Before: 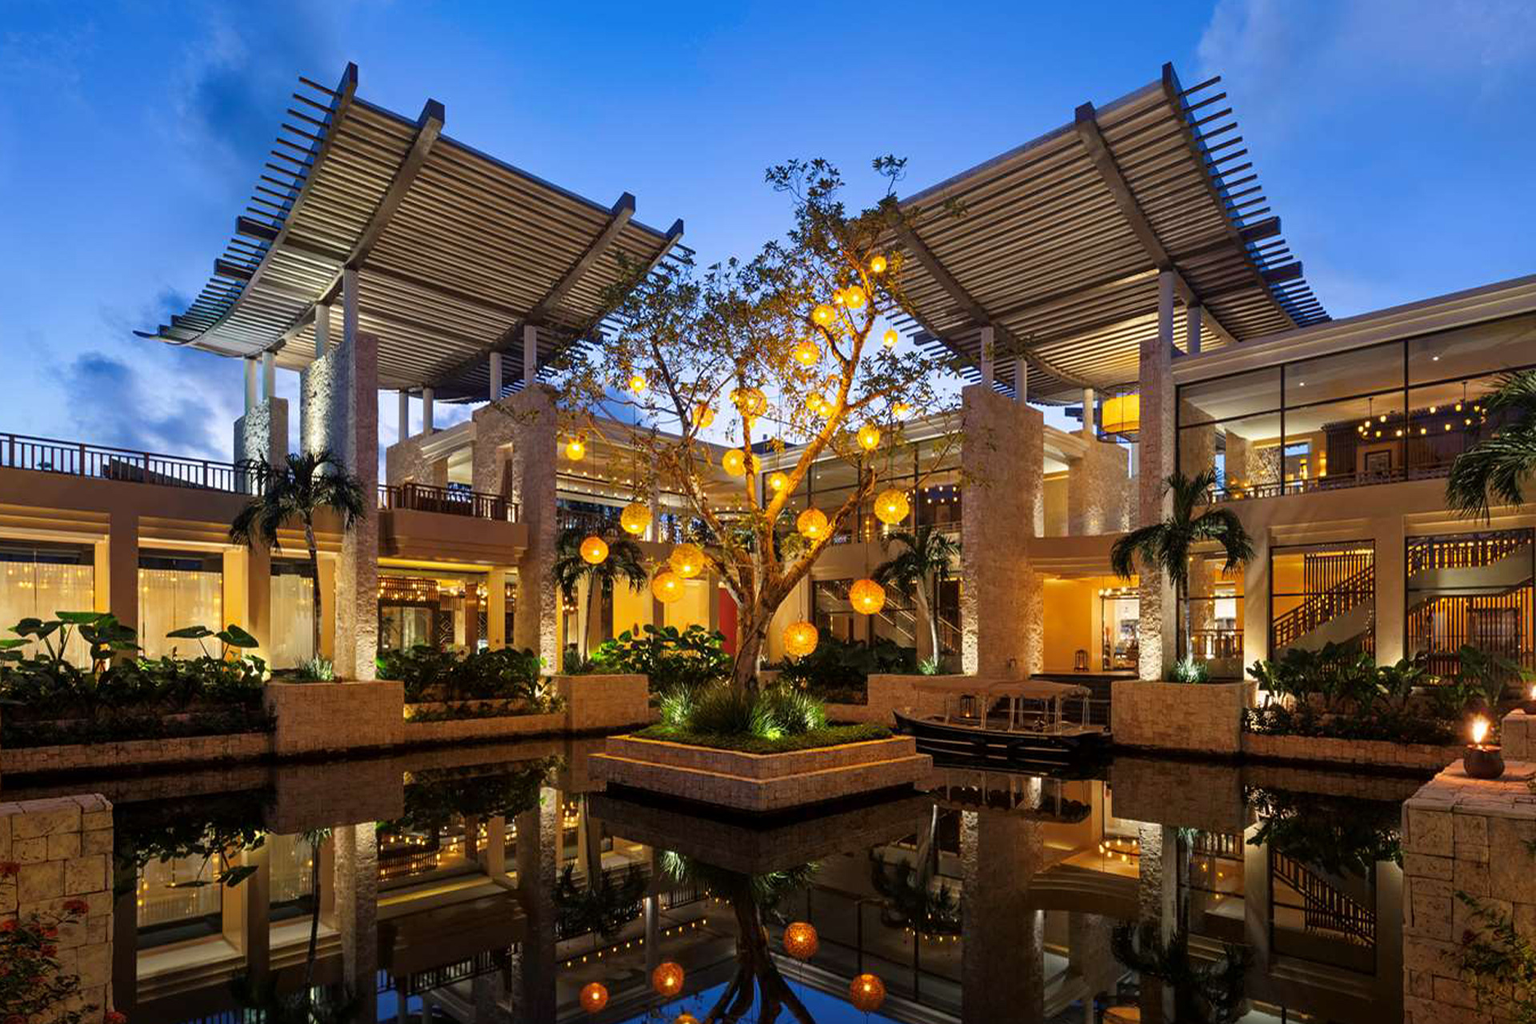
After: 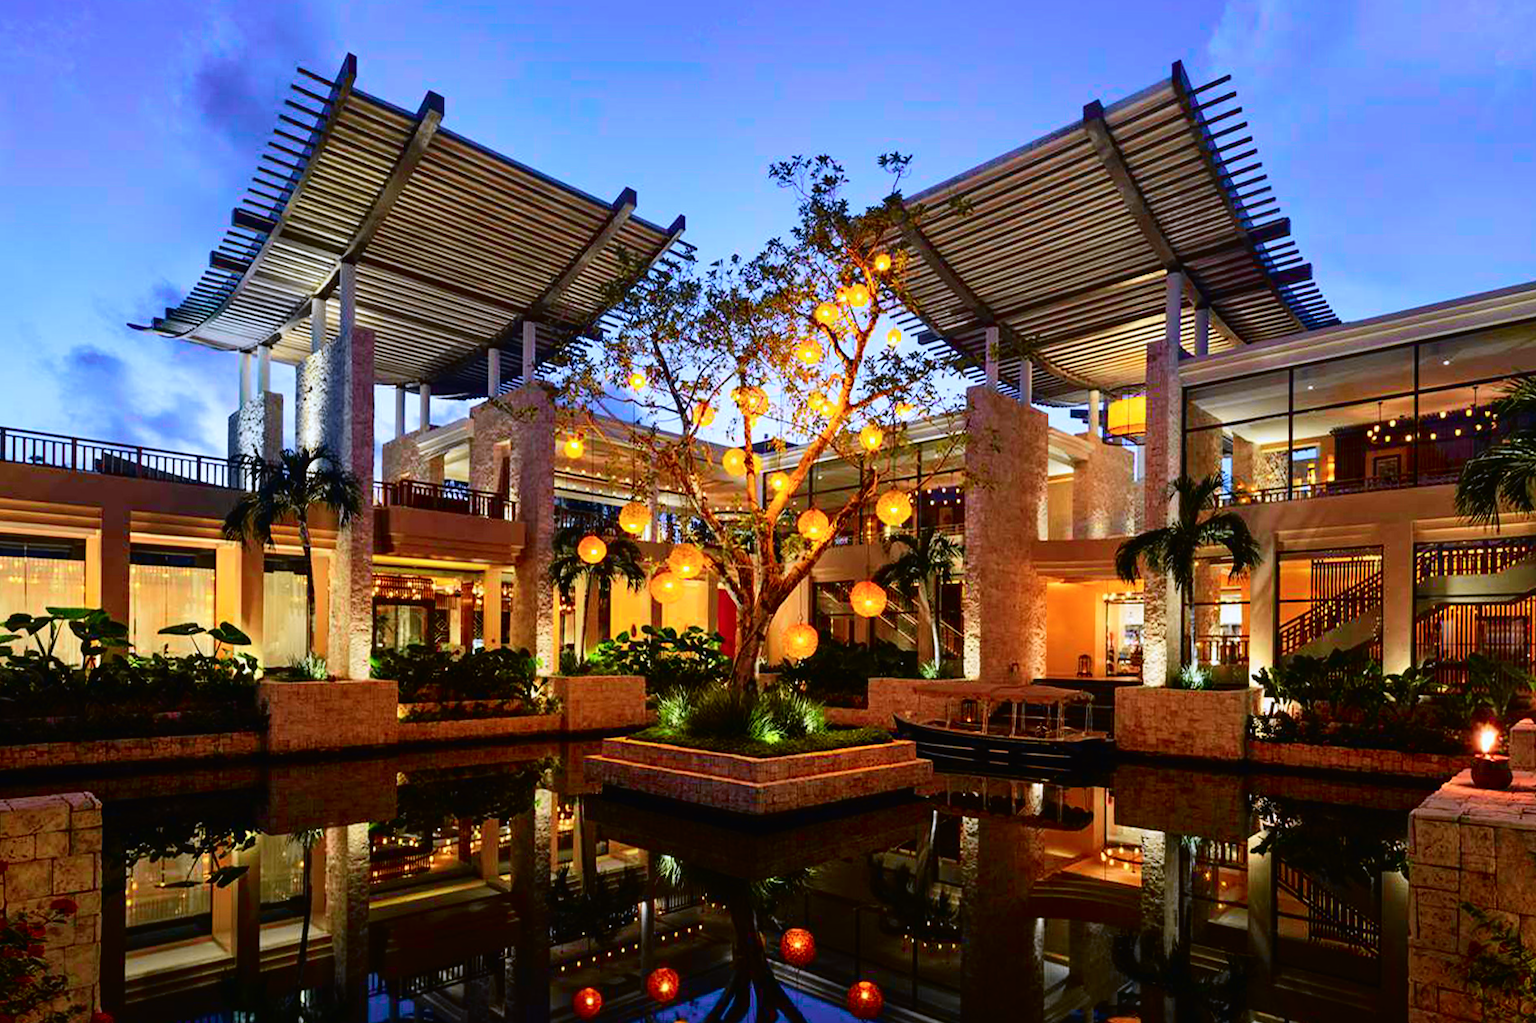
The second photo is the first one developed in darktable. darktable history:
white balance: red 0.967, blue 1.119, emerald 0.756
crop and rotate: angle -0.5°
tone curve: curves: ch0 [(0, 0.01) (0.133, 0.057) (0.338, 0.327) (0.494, 0.55) (0.726, 0.807) (1, 1)]; ch1 [(0, 0) (0.346, 0.324) (0.45, 0.431) (0.5, 0.5) (0.522, 0.517) (0.543, 0.578) (1, 1)]; ch2 [(0, 0) (0.44, 0.424) (0.501, 0.499) (0.564, 0.611) (0.622, 0.667) (0.707, 0.746) (1, 1)], color space Lab, independent channels, preserve colors none
contrast brightness saturation: saturation -0.04
